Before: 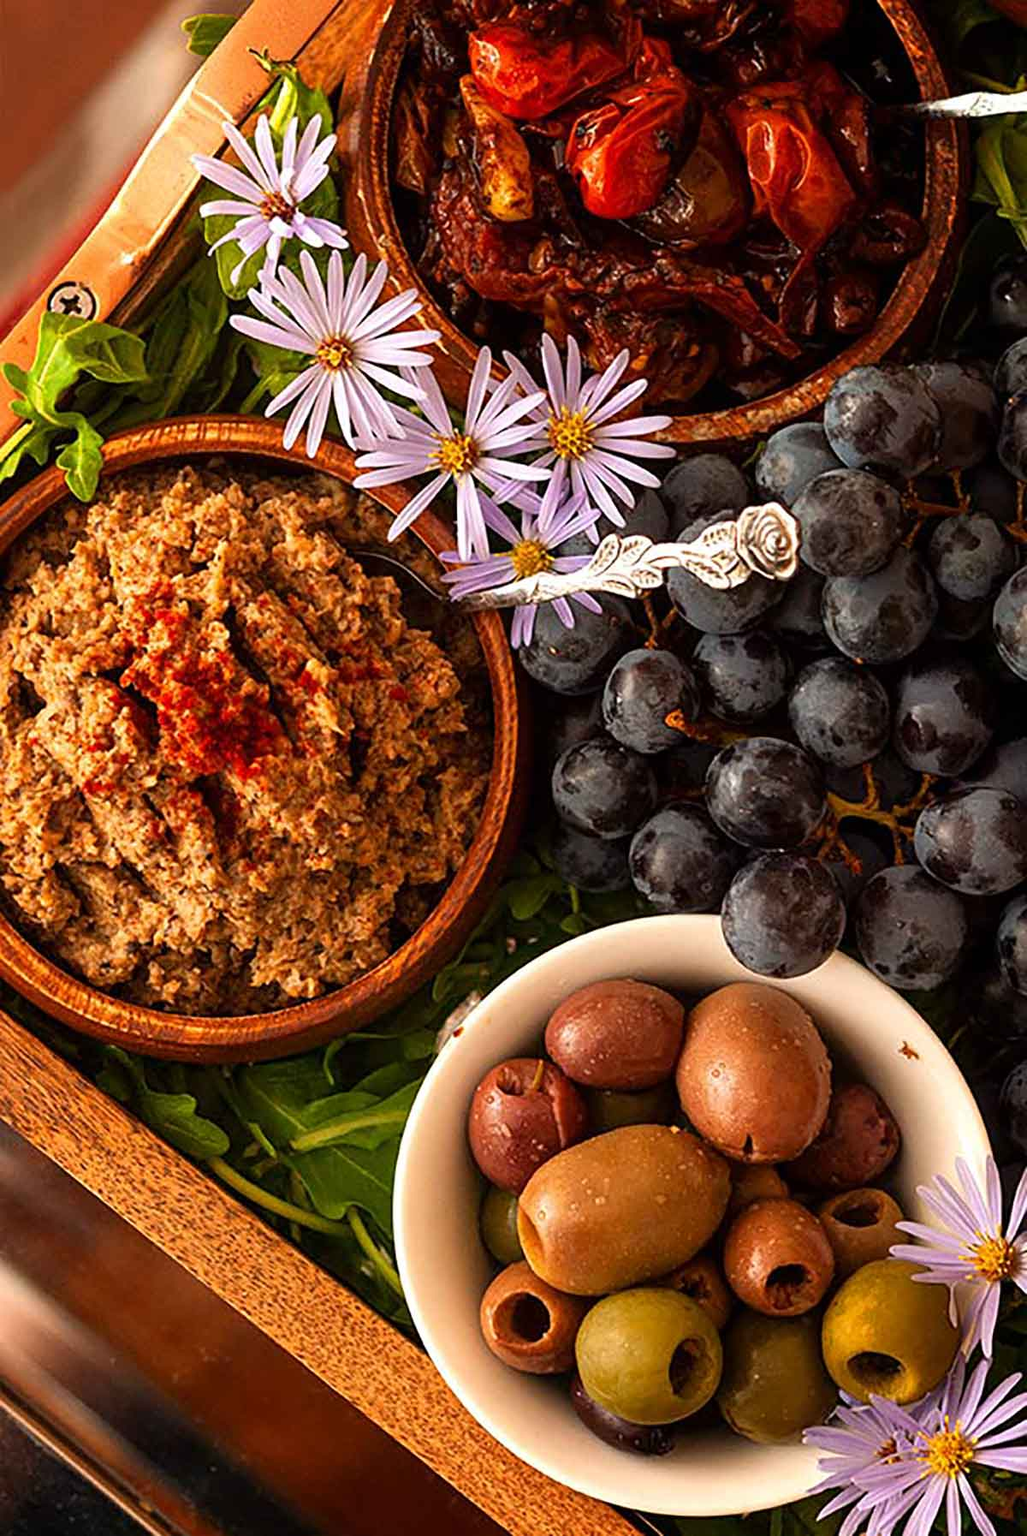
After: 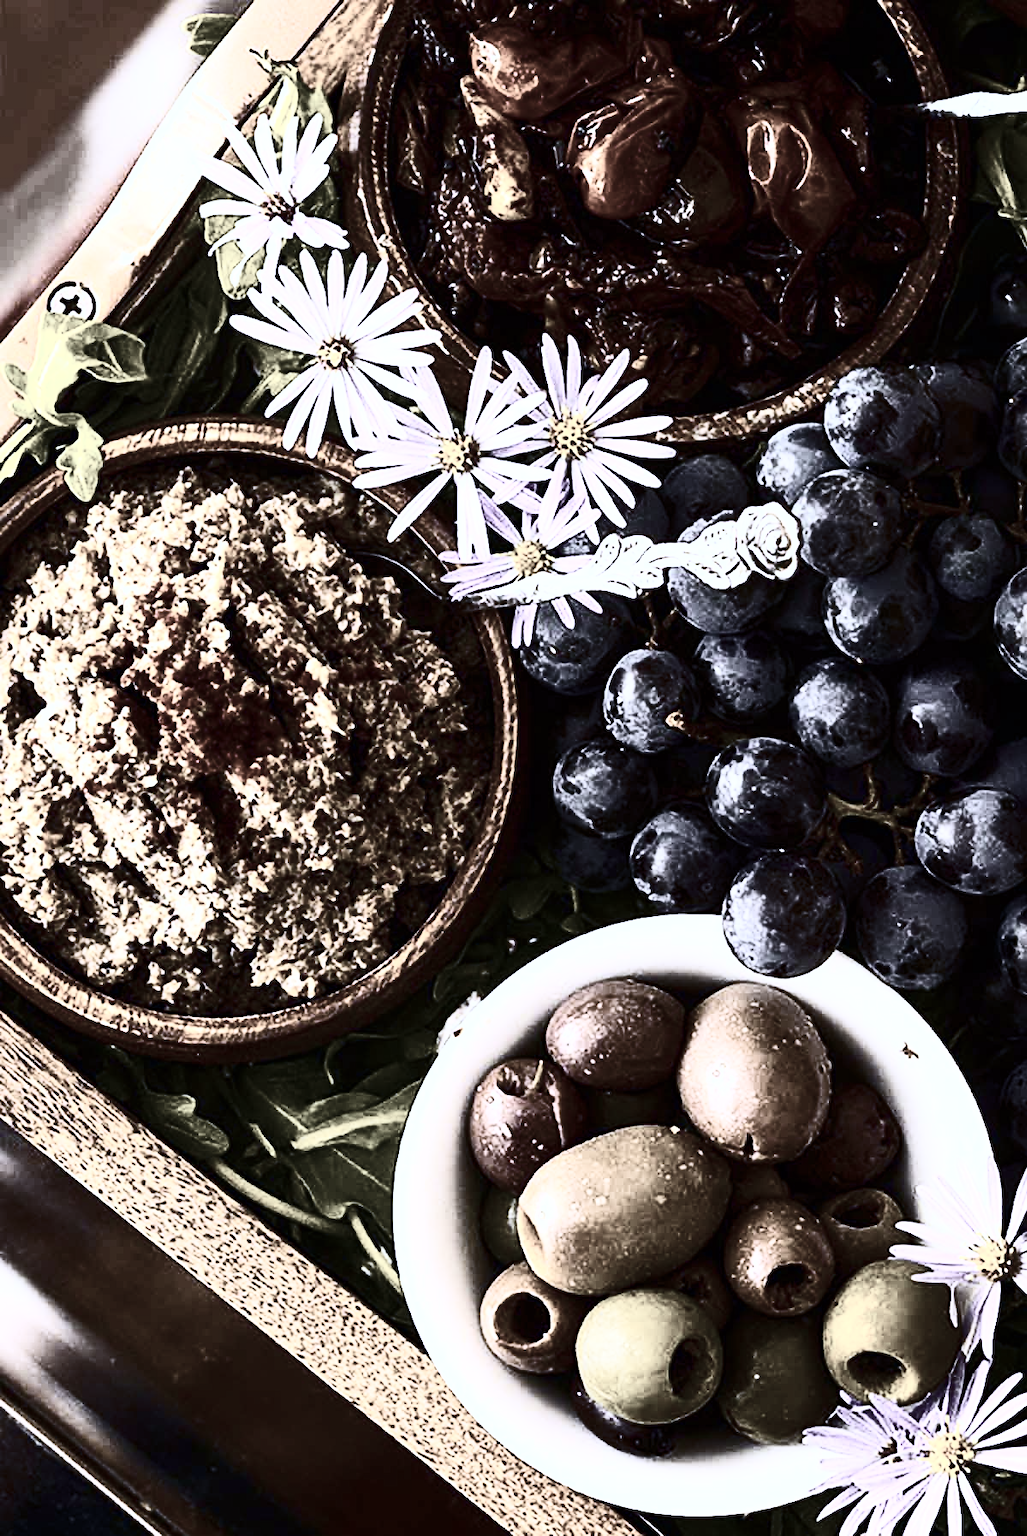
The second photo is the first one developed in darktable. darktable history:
white balance: red 0.766, blue 1.537
color balance rgb: perceptual saturation grading › global saturation 20%, perceptual saturation grading › highlights -25%, perceptual saturation grading › shadows 50.52%, global vibrance 40.24%
color correction: saturation 0.2
exposure: black level correction 0, exposure 0.7 EV, compensate exposure bias true, compensate highlight preservation false
tone curve: curves: ch1 [(0, 0) (0.214, 0.291) (0.372, 0.44) (0.463, 0.476) (0.498, 0.502) (0.521, 0.531) (1, 1)]; ch2 [(0, 0) (0.456, 0.447) (0.5, 0.5) (0.547, 0.557) (0.592, 0.57) (0.631, 0.602) (1, 1)], color space Lab, independent channels, preserve colors none
contrast brightness saturation: contrast 0.93, brightness 0.2
